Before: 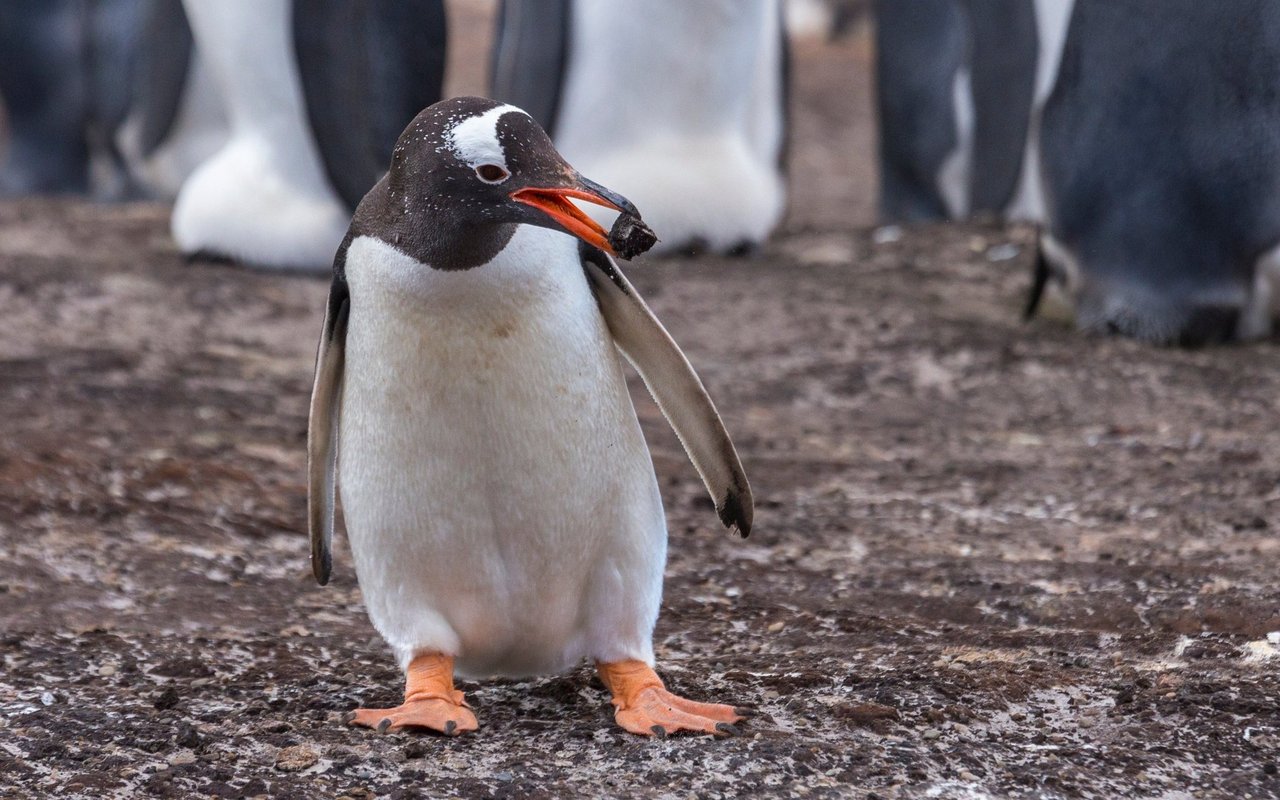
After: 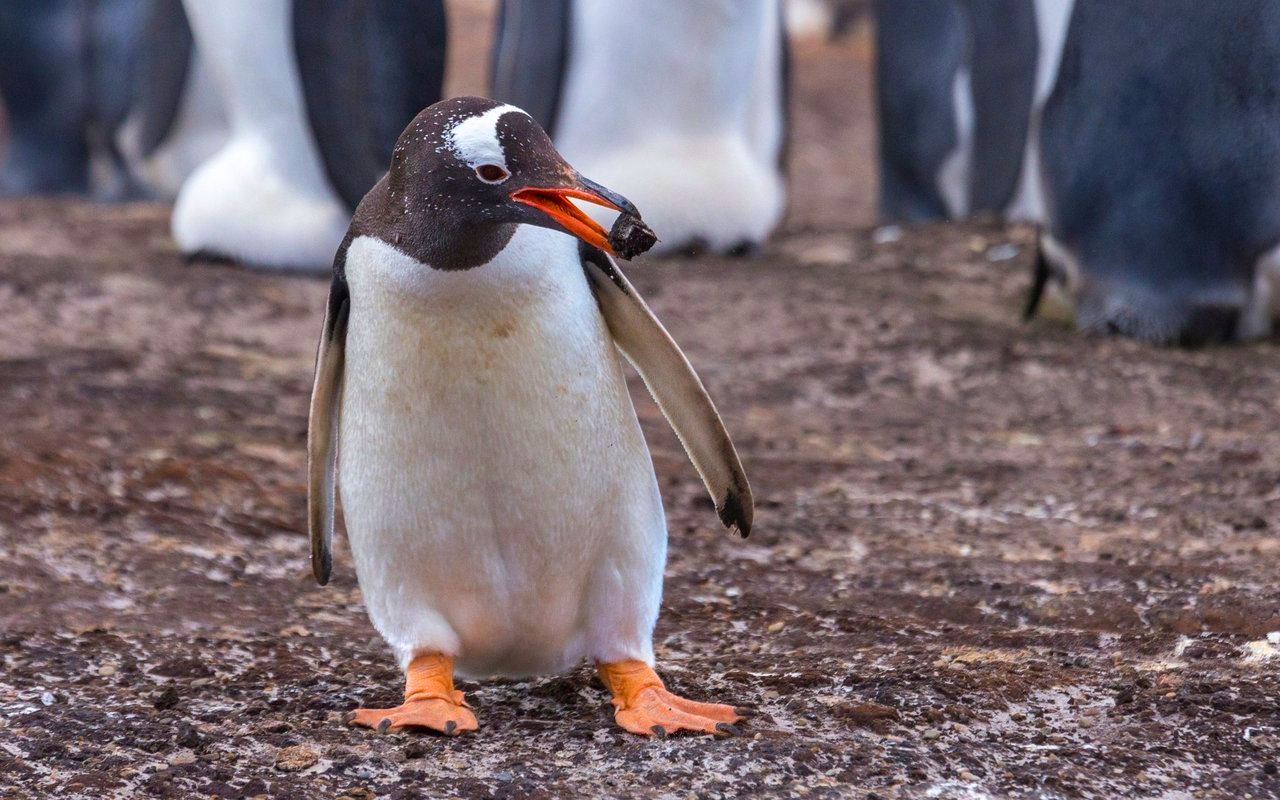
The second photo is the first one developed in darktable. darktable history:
color balance rgb: perceptual saturation grading › global saturation 20%, global vibrance 20%
velvia: strength 15%
exposure: exposure 0.078 EV, compensate highlight preservation false
